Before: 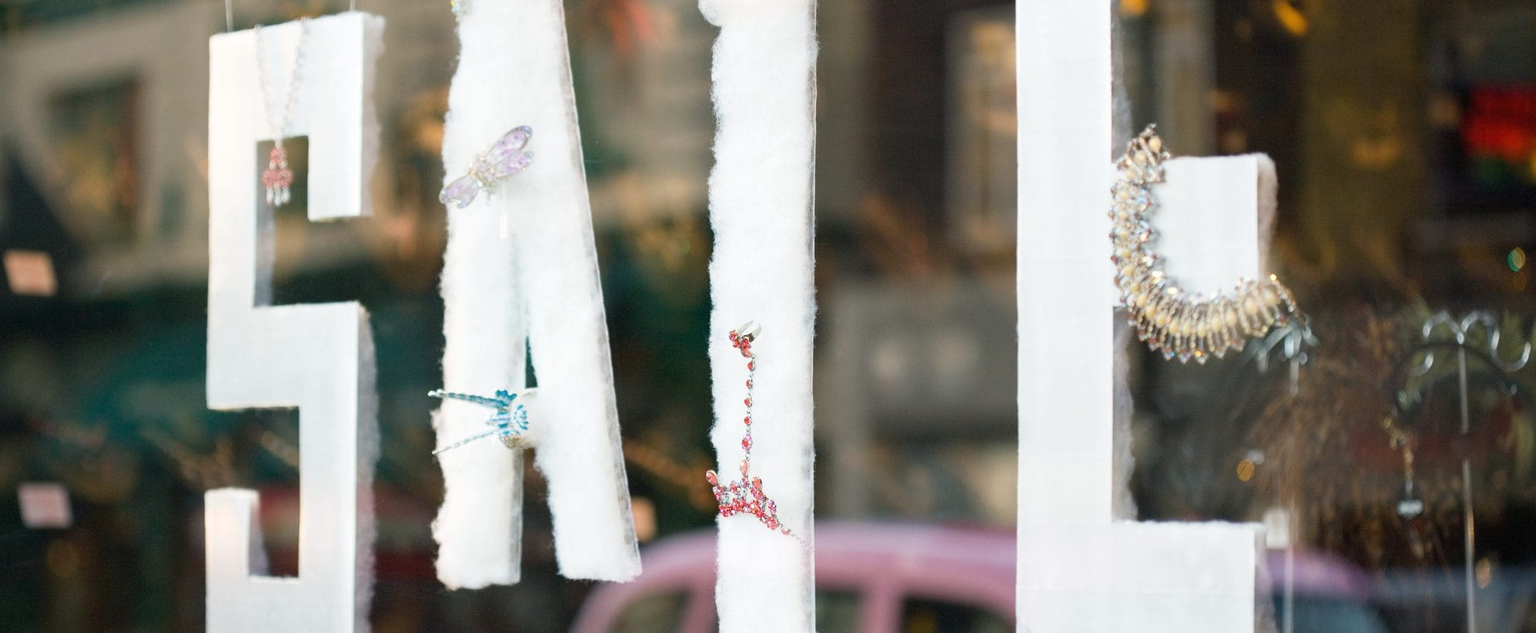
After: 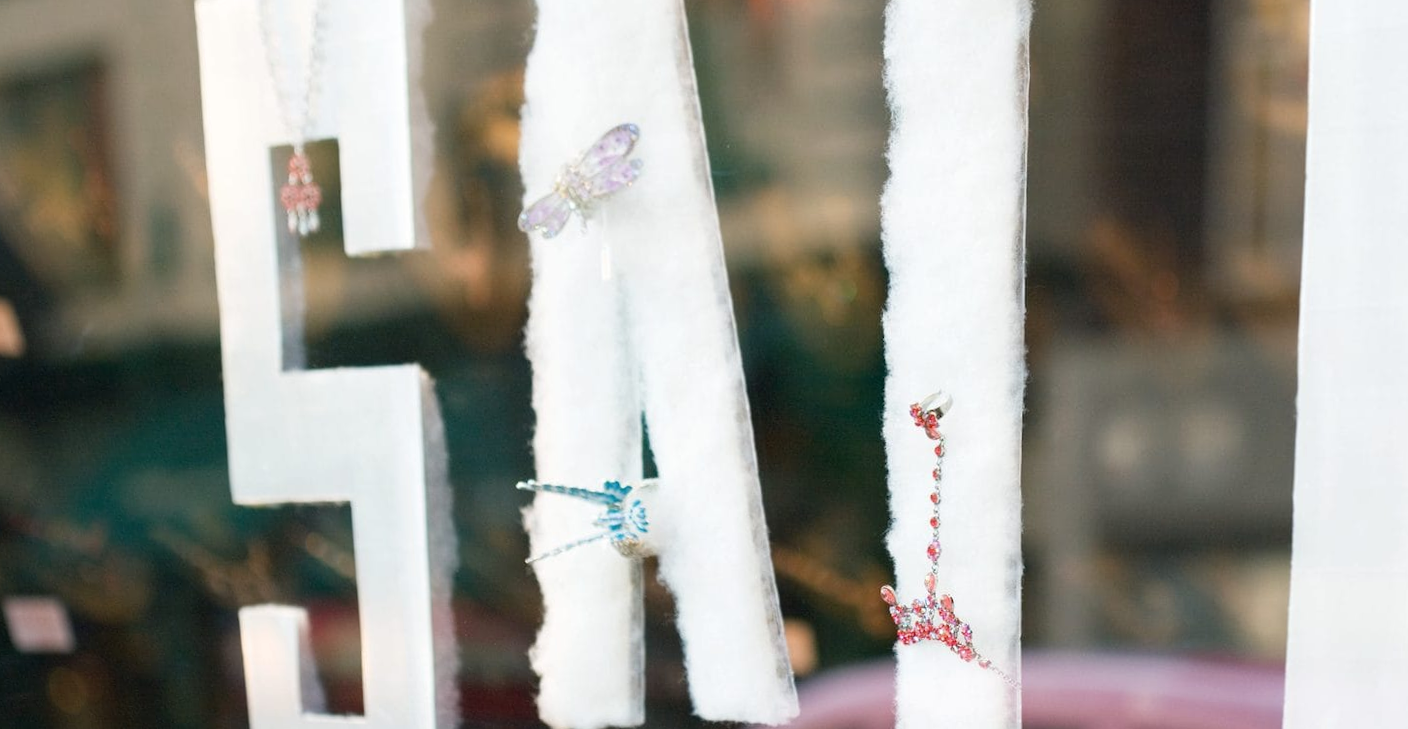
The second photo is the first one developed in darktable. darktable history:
rotate and perspective: rotation 0.074°, lens shift (vertical) 0.096, lens shift (horizontal) -0.041, crop left 0.043, crop right 0.952, crop top 0.024, crop bottom 0.979
crop: top 5.803%, right 27.864%, bottom 5.804%
